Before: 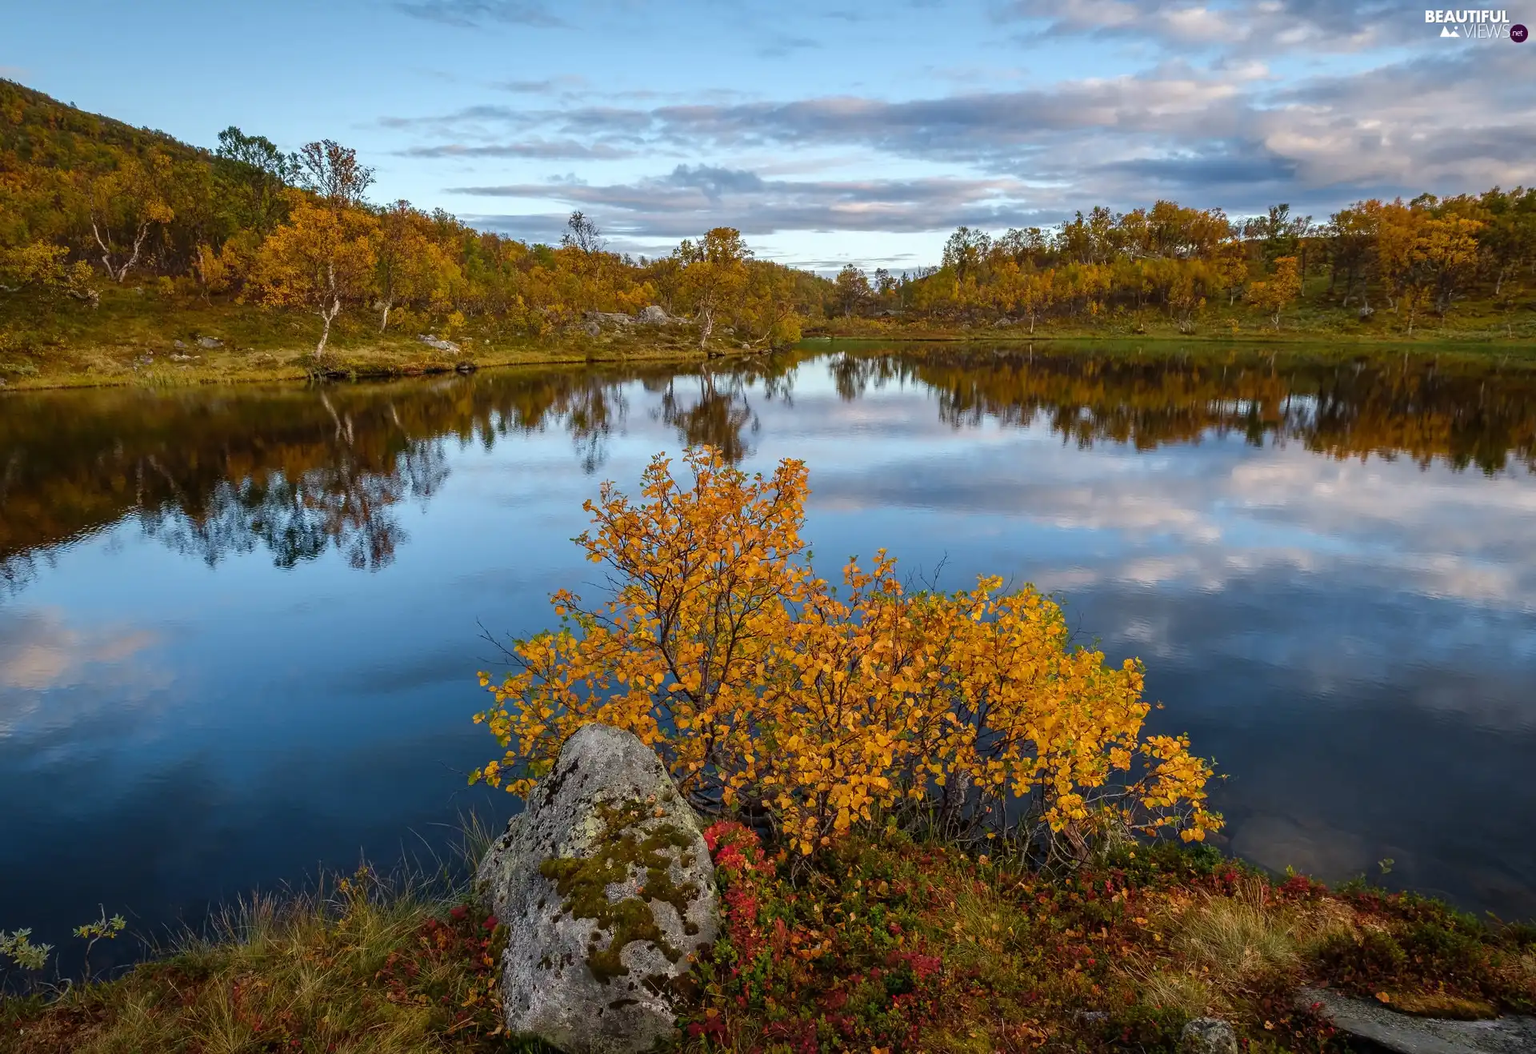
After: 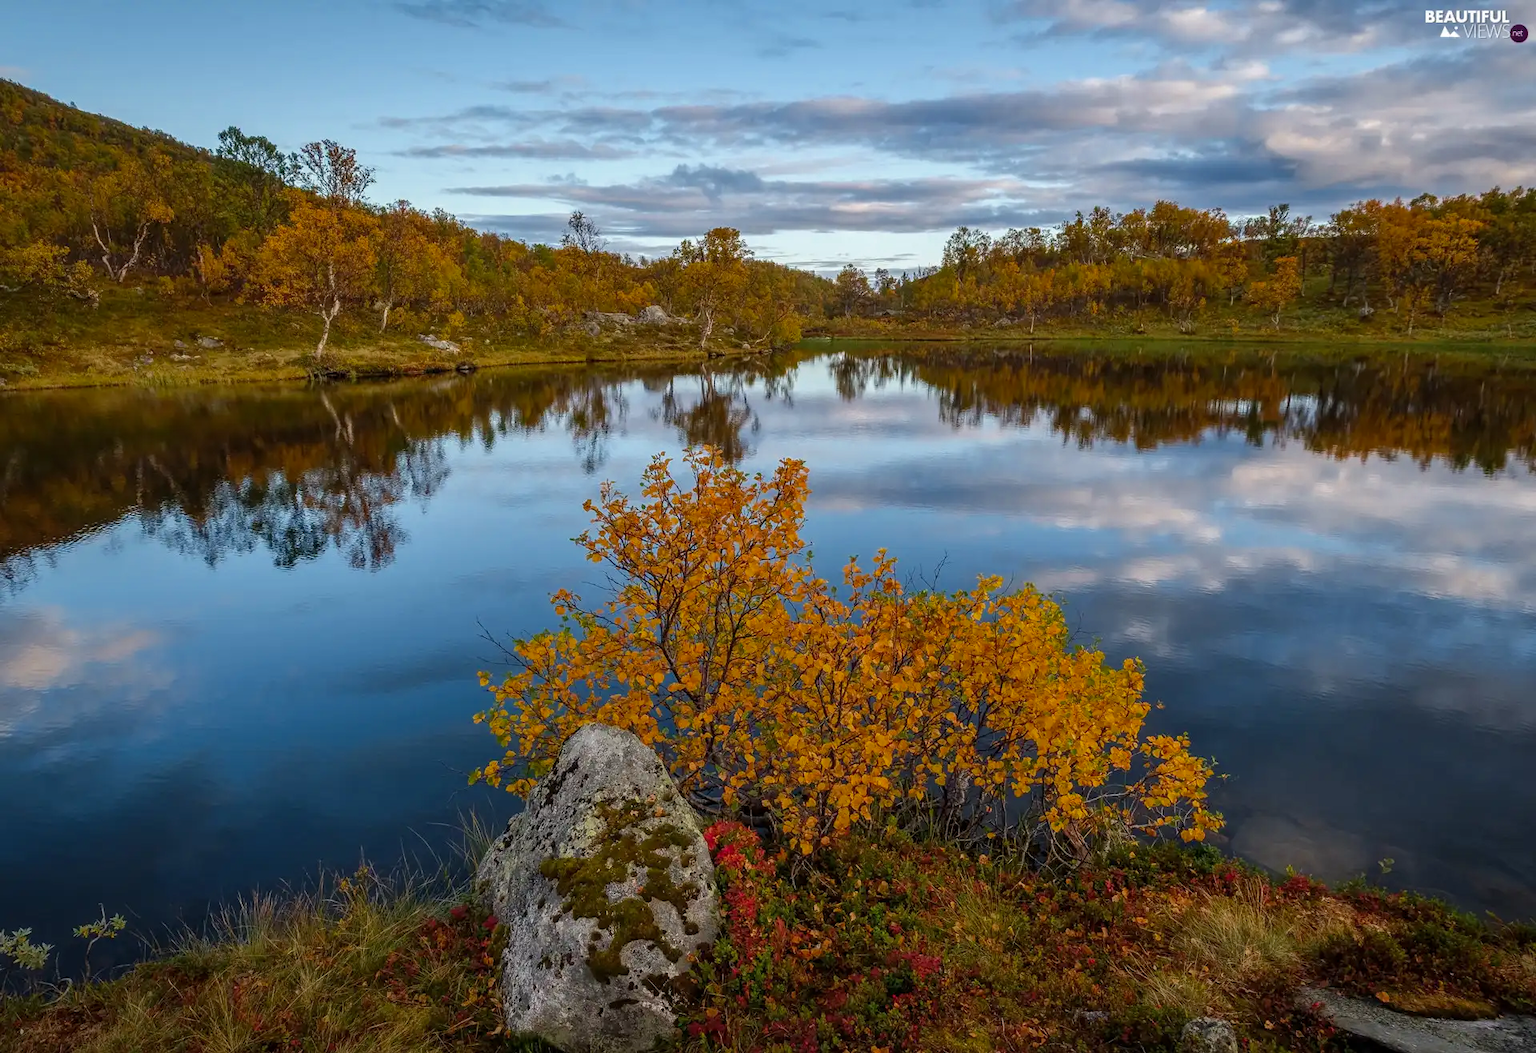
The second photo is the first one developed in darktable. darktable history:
color zones: curves: ch0 [(0, 0.425) (0.143, 0.422) (0.286, 0.42) (0.429, 0.419) (0.571, 0.419) (0.714, 0.42) (0.857, 0.422) (1, 0.425)]
local contrast: detail 113%
